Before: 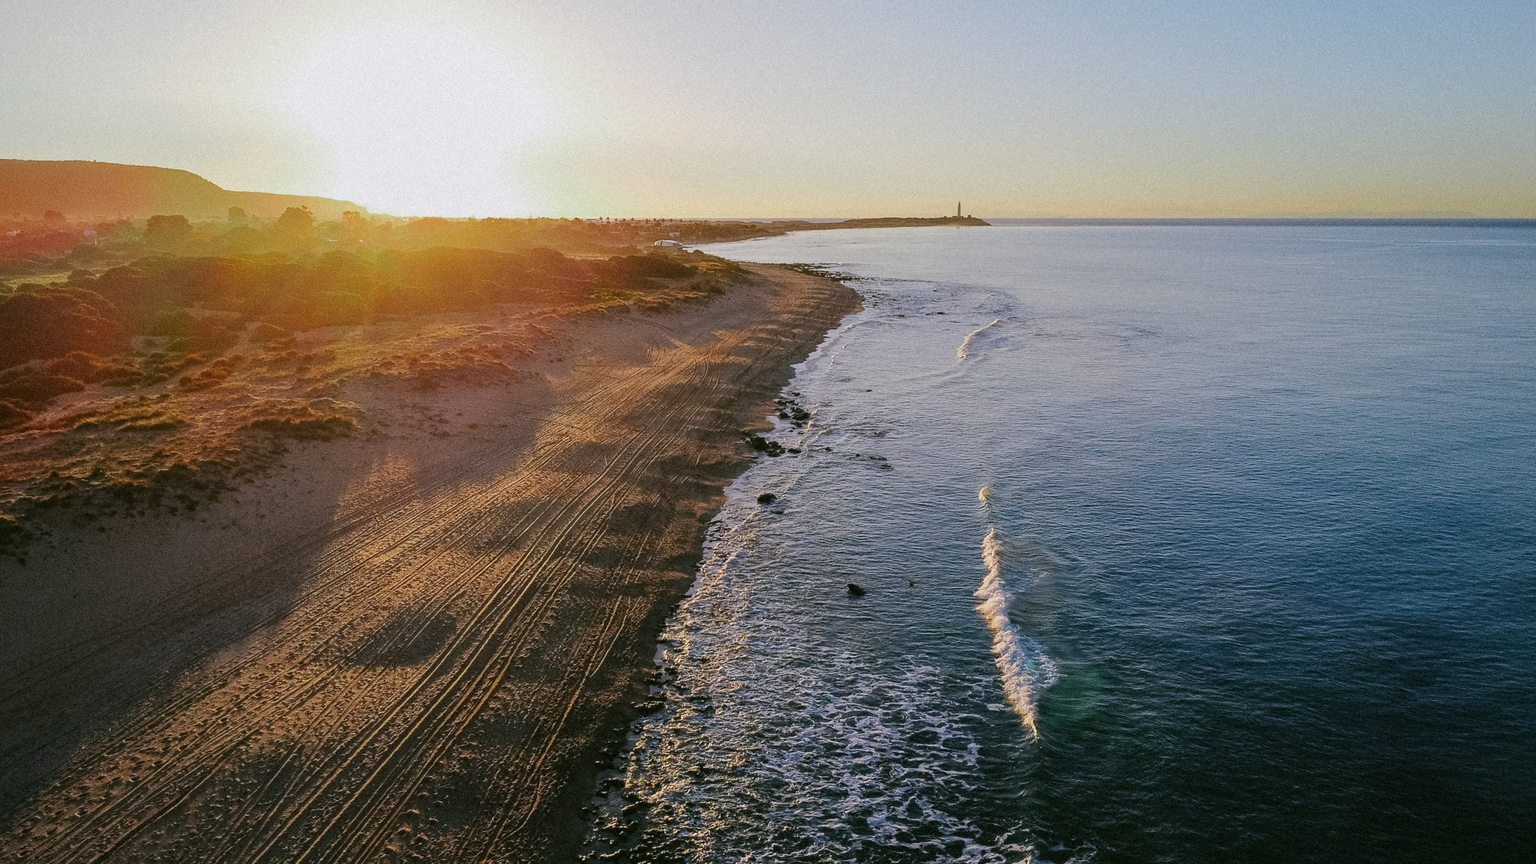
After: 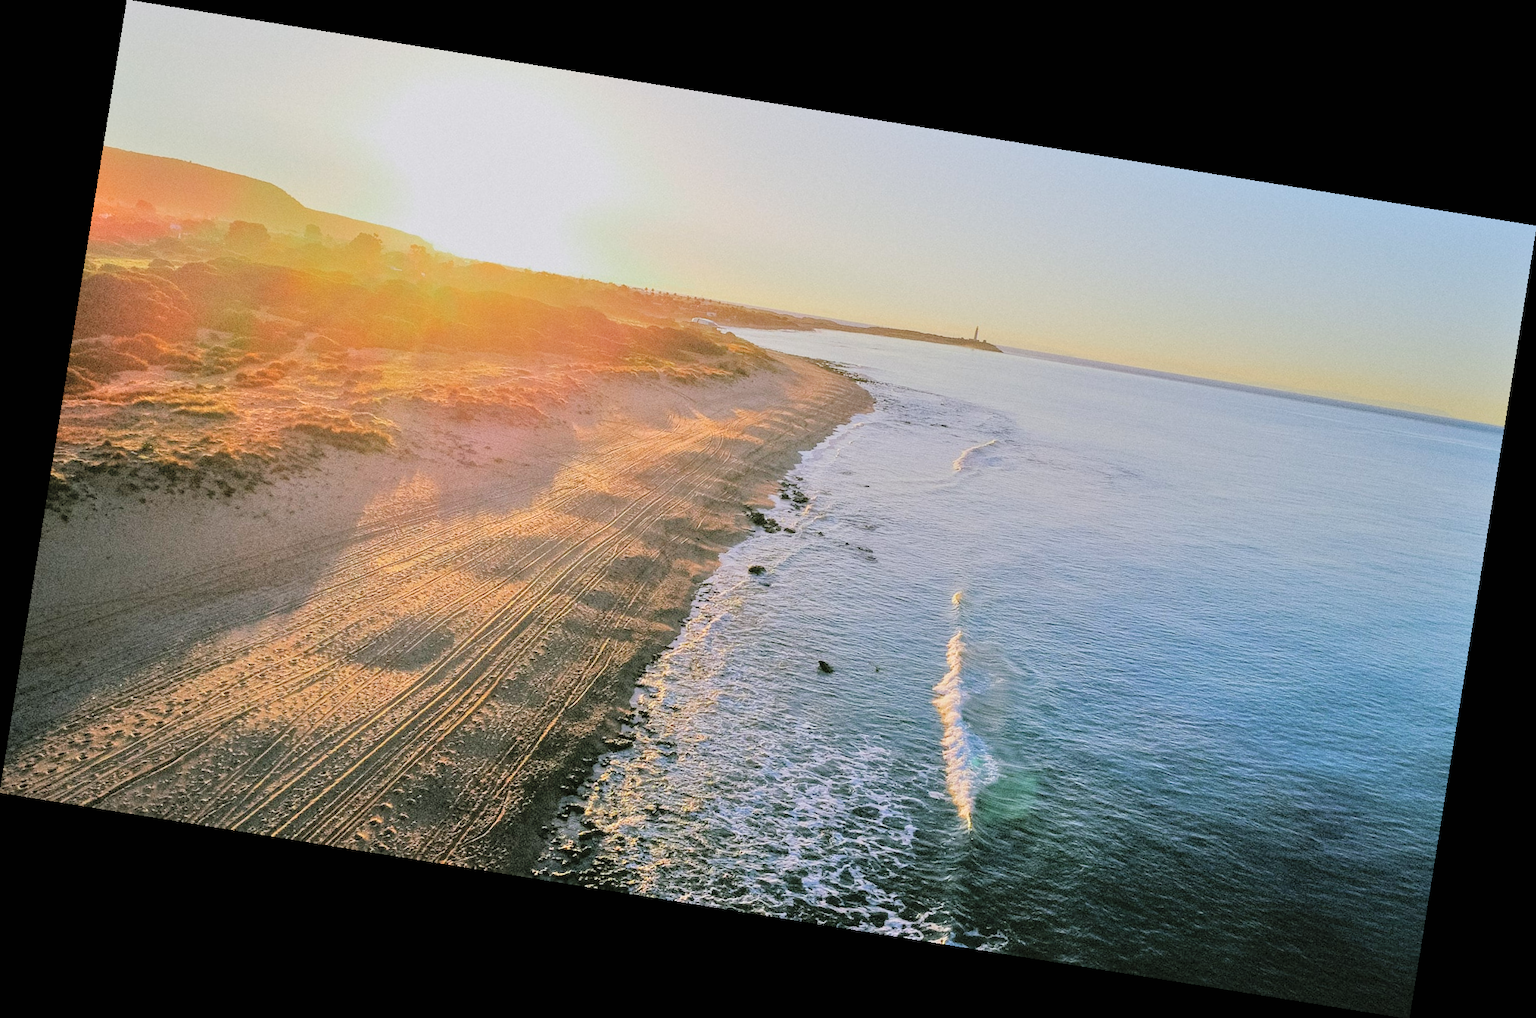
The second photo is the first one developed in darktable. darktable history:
global tonemap: drago (0.7, 100)
white balance: emerald 1
tone equalizer: -7 EV 0.15 EV, -6 EV 0.6 EV, -5 EV 1.15 EV, -4 EV 1.33 EV, -3 EV 1.15 EV, -2 EV 0.6 EV, -1 EV 0.15 EV, mask exposure compensation -0.5 EV
exposure: black level correction 0.001, exposure 0.014 EV, compensate highlight preservation false
rotate and perspective: rotation 9.12°, automatic cropping off
